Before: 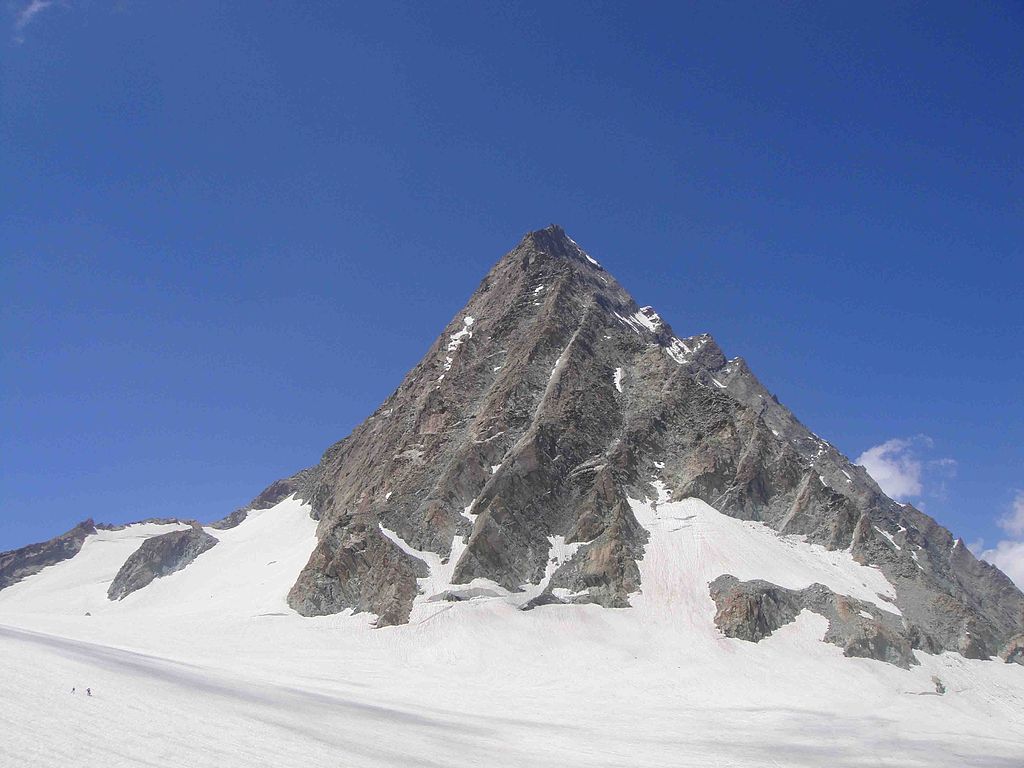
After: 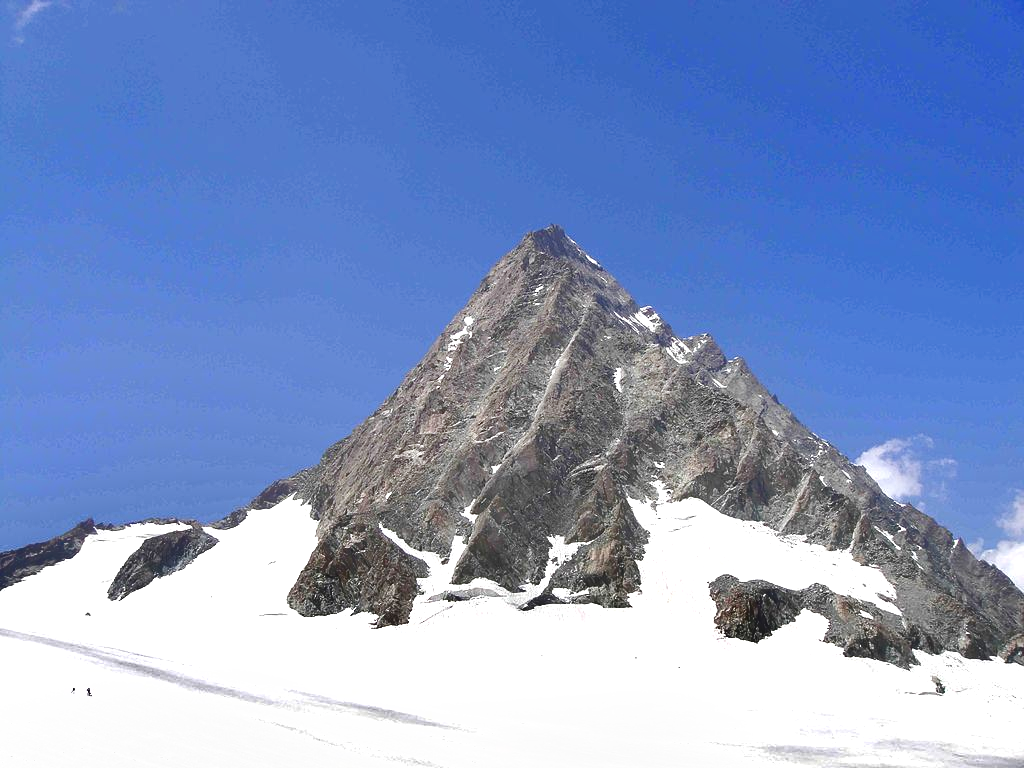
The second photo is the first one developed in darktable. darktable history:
exposure: black level correction 0, exposure 0.698 EV, compensate highlight preservation false
shadows and highlights: shadows 76.65, highlights -60.57, soften with gaussian
color balance rgb: perceptual saturation grading › global saturation 20%, perceptual saturation grading › highlights -49.098%, perceptual saturation grading › shadows 26.22%
